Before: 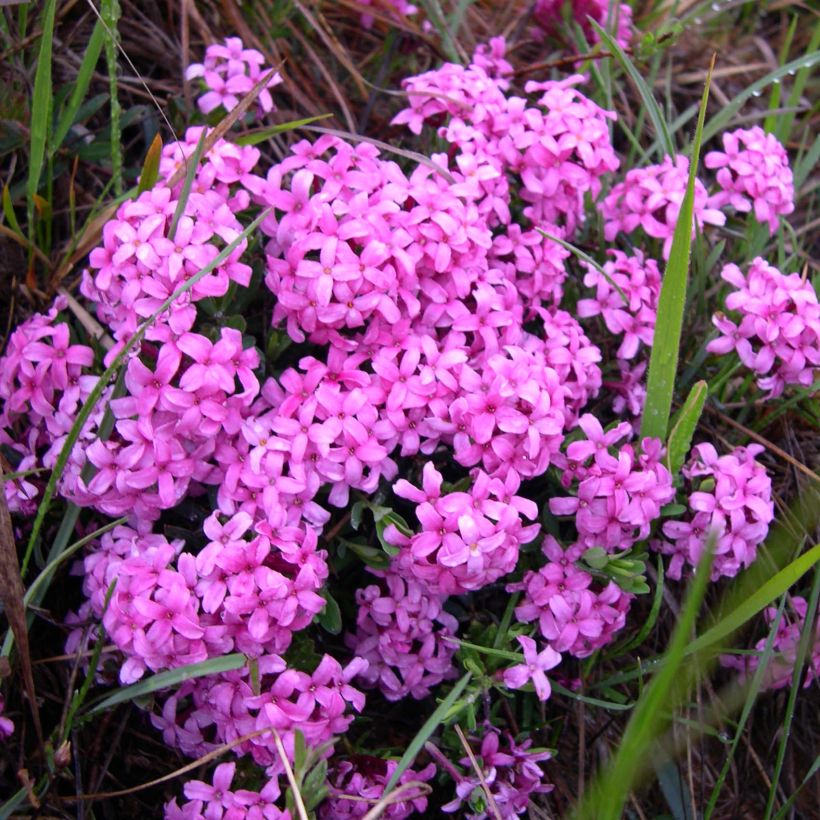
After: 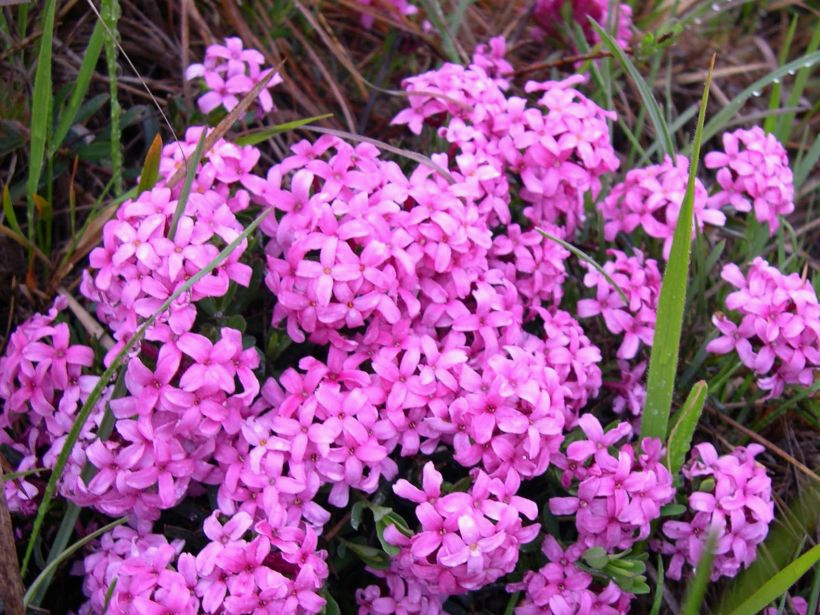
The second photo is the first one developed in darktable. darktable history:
crop: bottom 24.994%
exposure: exposure -0.048 EV, compensate highlight preservation false
